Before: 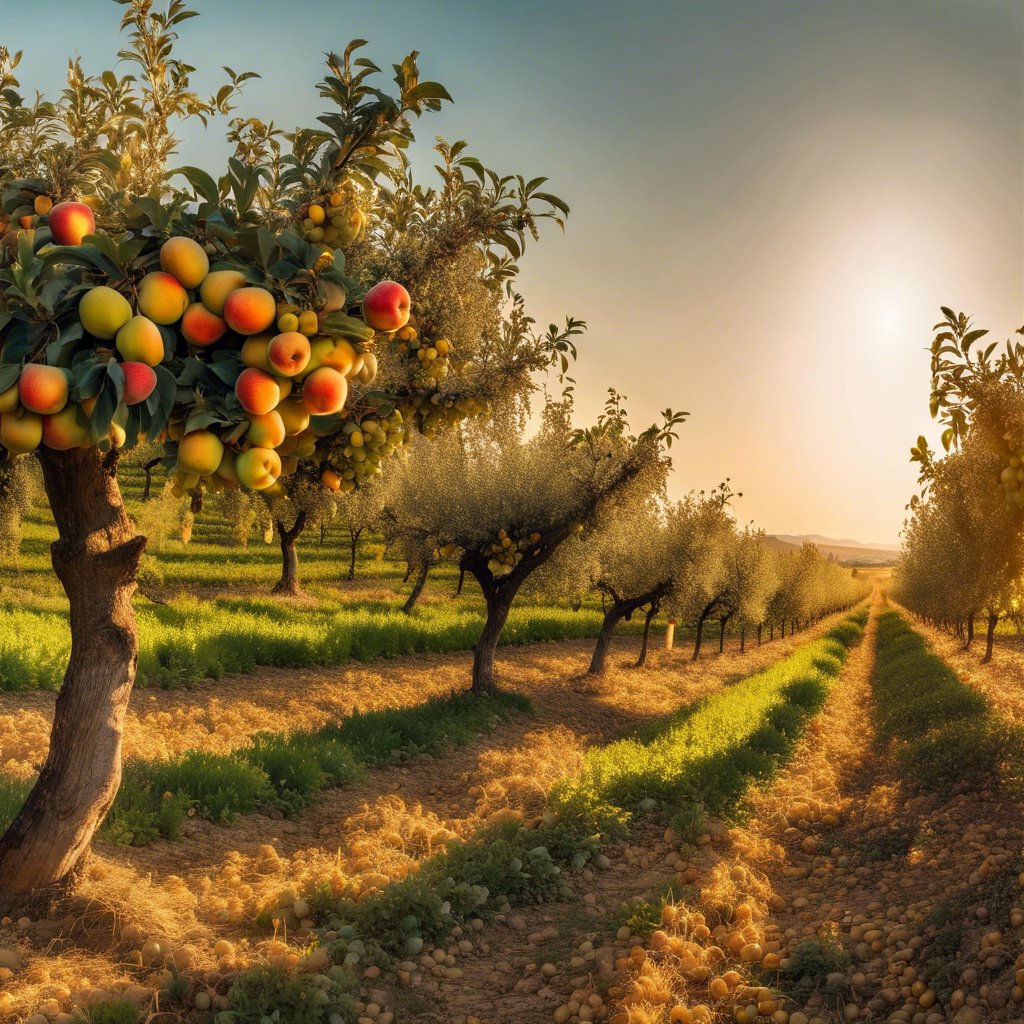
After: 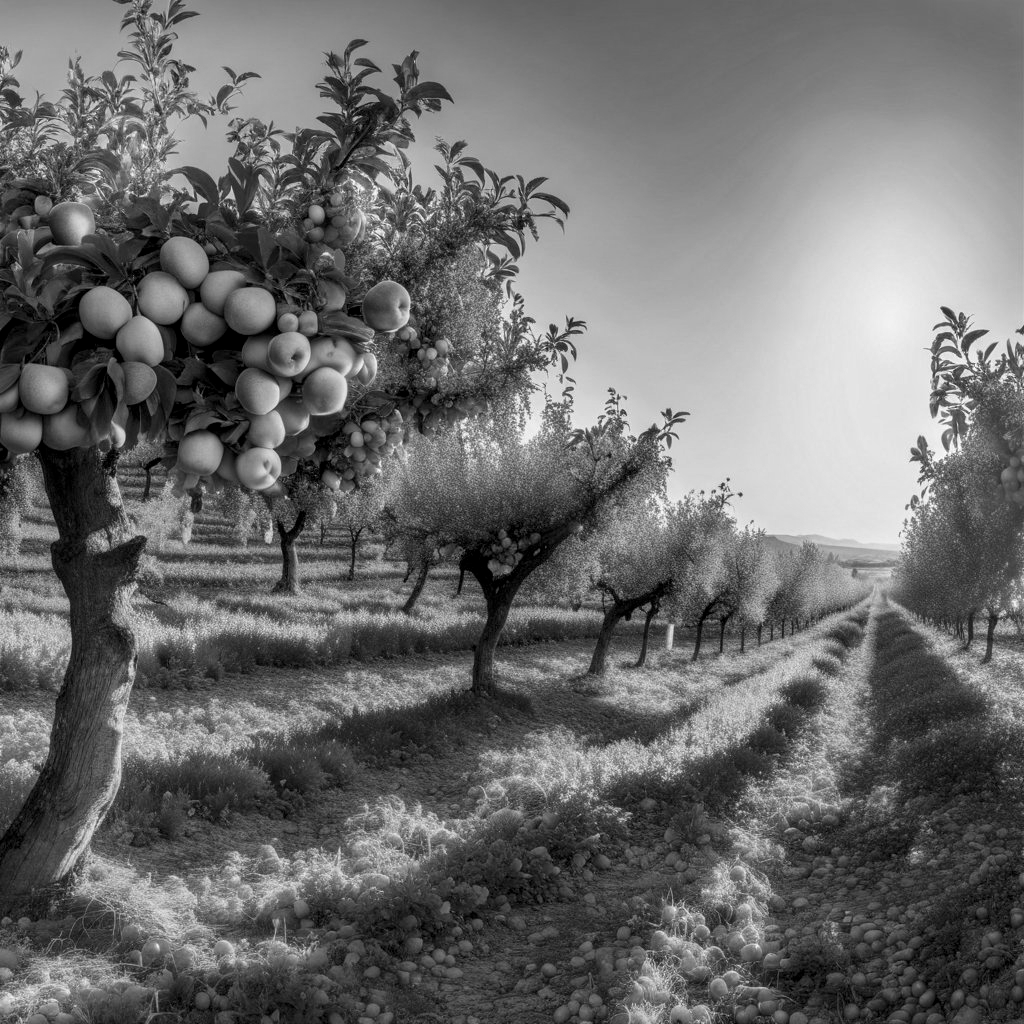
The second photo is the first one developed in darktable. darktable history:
monochrome: a 26.22, b 42.67, size 0.8
local contrast: on, module defaults
